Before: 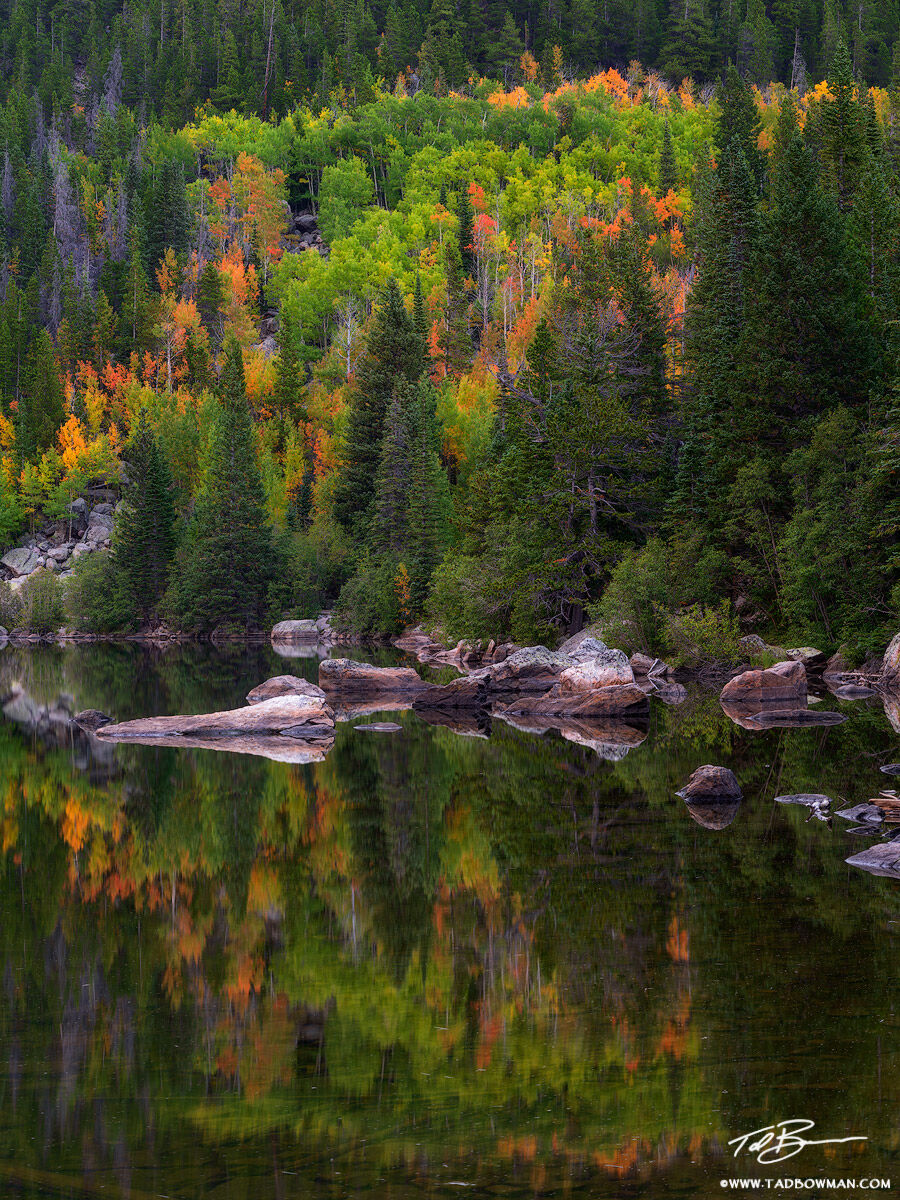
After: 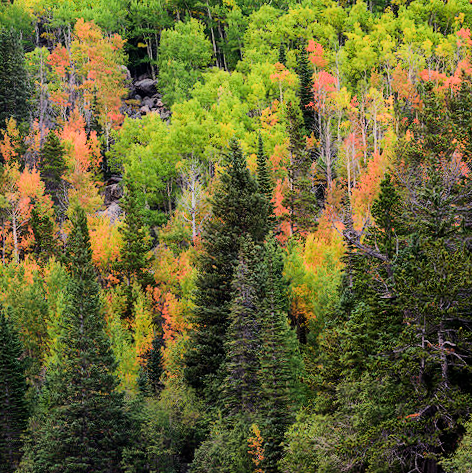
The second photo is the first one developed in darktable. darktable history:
rotate and perspective: rotation -2.12°, lens shift (vertical) 0.009, lens shift (horizontal) -0.008, automatic cropping original format, crop left 0.036, crop right 0.964, crop top 0.05, crop bottom 0.959
crop: left 15.306%, top 9.065%, right 30.789%, bottom 48.638%
shadows and highlights: shadows 30.63, highlights -63.22, shadows color adjustment 98%, highlights color adjustment 58.61%, soften with gaussian
filmic rgb: black relative exposure -16 EV, white relative exposure 6.92 EV, hardness 4.7
tone equalizer: -8 EV -0.75 EV, -7 EV -0.7 EV, -6 EV -0.6 EV, -5 EV -0.4 EV, -3 EV 0.4 EV, -2 EV 0.6 EV, -1 EV 0.7 EV, +0 EV 0.75 EV, edges refinement/feathering 500, mask exposure compensation -1.57 EV, preserve details no
exposure: exposure 0.564 EV, compensate highlight preservation false
white balance: red 1.029, blue 0.92
